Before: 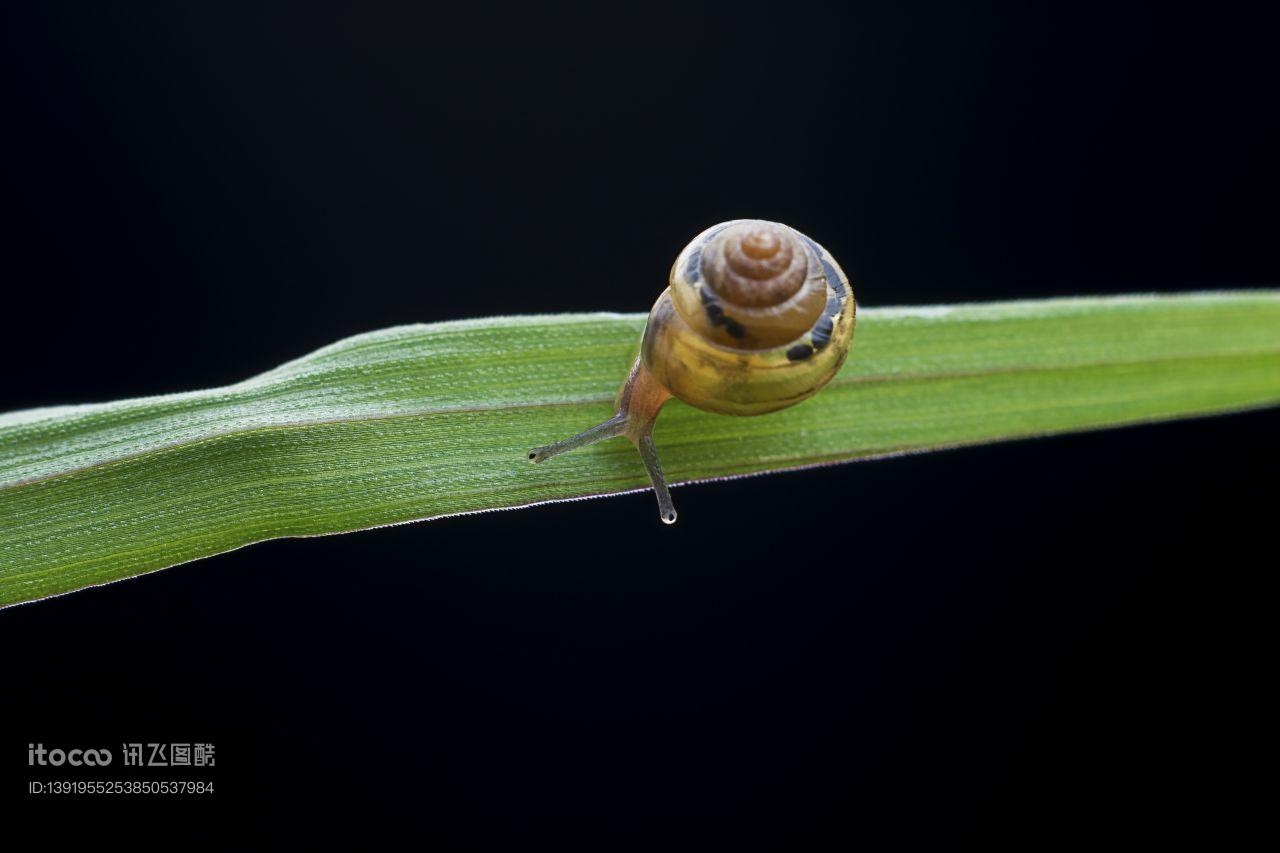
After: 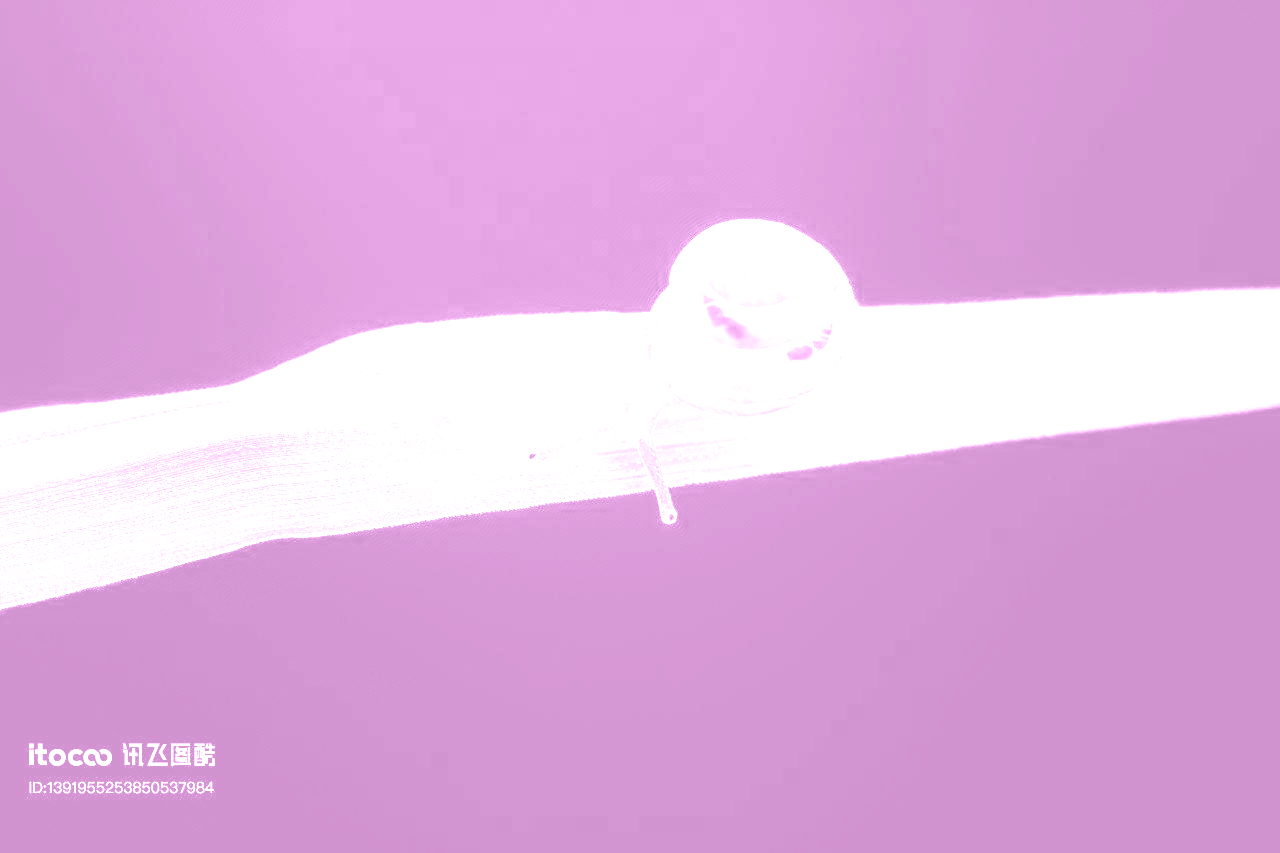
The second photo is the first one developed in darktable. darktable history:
colorize: hue 331.2°, saturation 75%, source mix 30.28%, lightness 70.52%, version 1
white balance: red 8, blue 8
color calibration: output R [1.063, -0.012, -0.003, 0], output B [-0.079, 0.047, 1, 0], illuminant custom, x 0.389, y 0.387, temperature 3838.64 K
